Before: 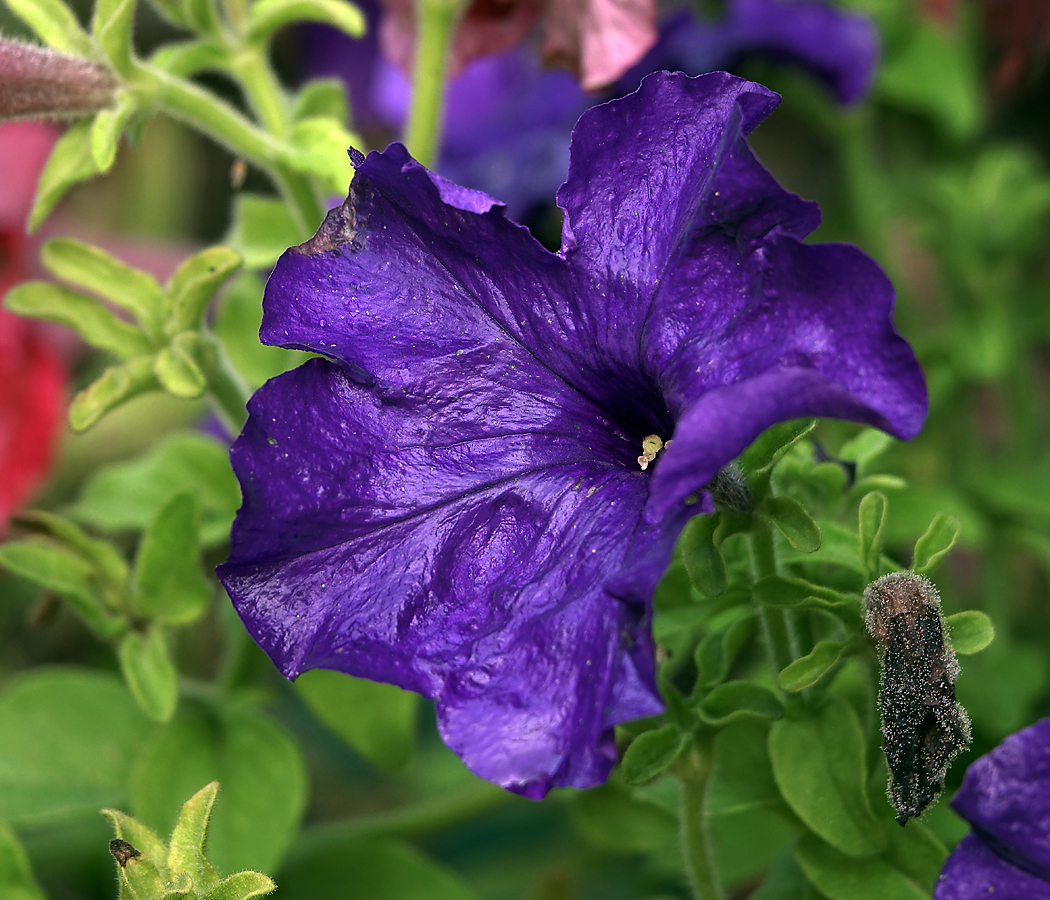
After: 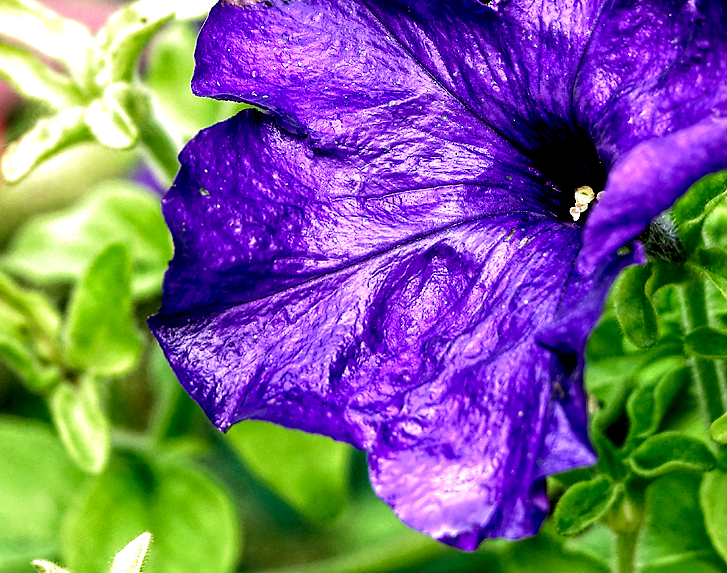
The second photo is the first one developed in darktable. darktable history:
local contrast: highlights 100%, shadows 100%, detail 200%, midtone range 0.2
crop: left 6.488%, top 27.668%, right 24.183%, bottom 8.656%
filmic rgb: middle gray luminance 8.8%, black relative exposure -6.3 EV, white relative exposure 2.7 EV, threshold 6 EV, target black luminance 0%, hardness 4.74, latitude 73.47%, contrast 1.332, shadows ↔ highlights balance 10.13%, add noise in highlights 0, preserve chrominance no, color science v3 (2019), use custom middle-gray values true, iterations of high-quality reconstruction 0, contrast in highlights soft, enable highlight reconstruction true
